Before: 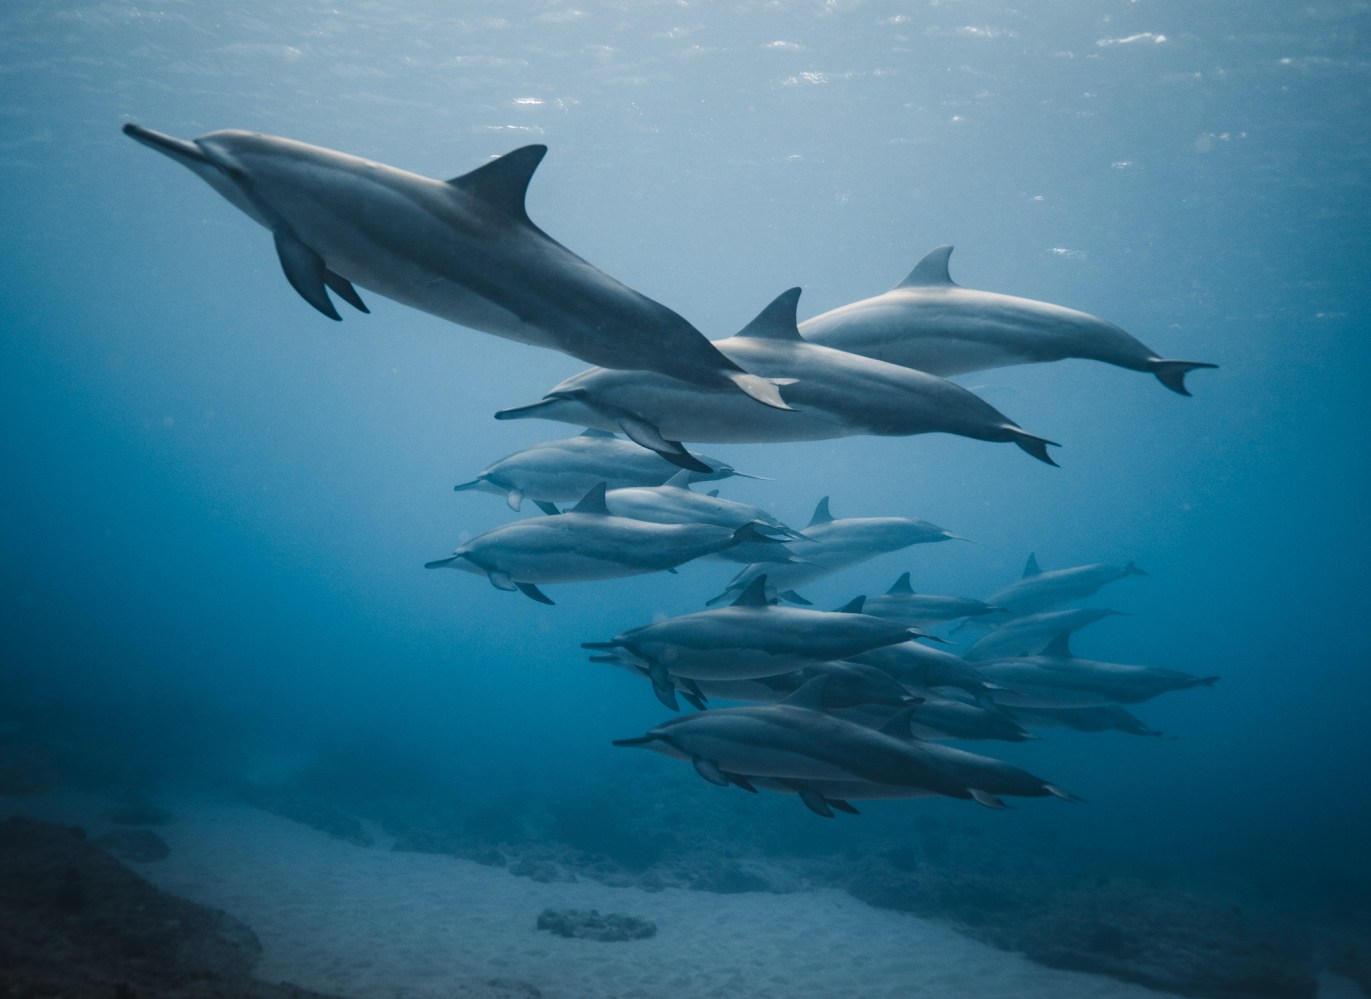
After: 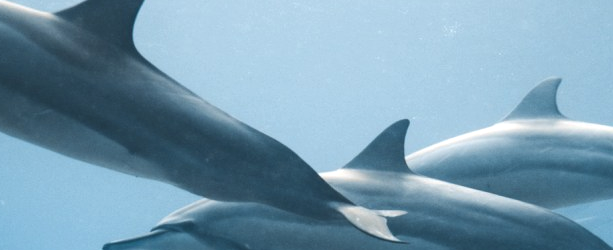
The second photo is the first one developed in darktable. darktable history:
contrast brightness saturation: saturation -0.1
crop: left 28.64%, top 16.832%, right 26.637%, bottom 58.055%
exposure: black level correction -0.002, exposure 0.54 EV, compensate highlight preservation false
